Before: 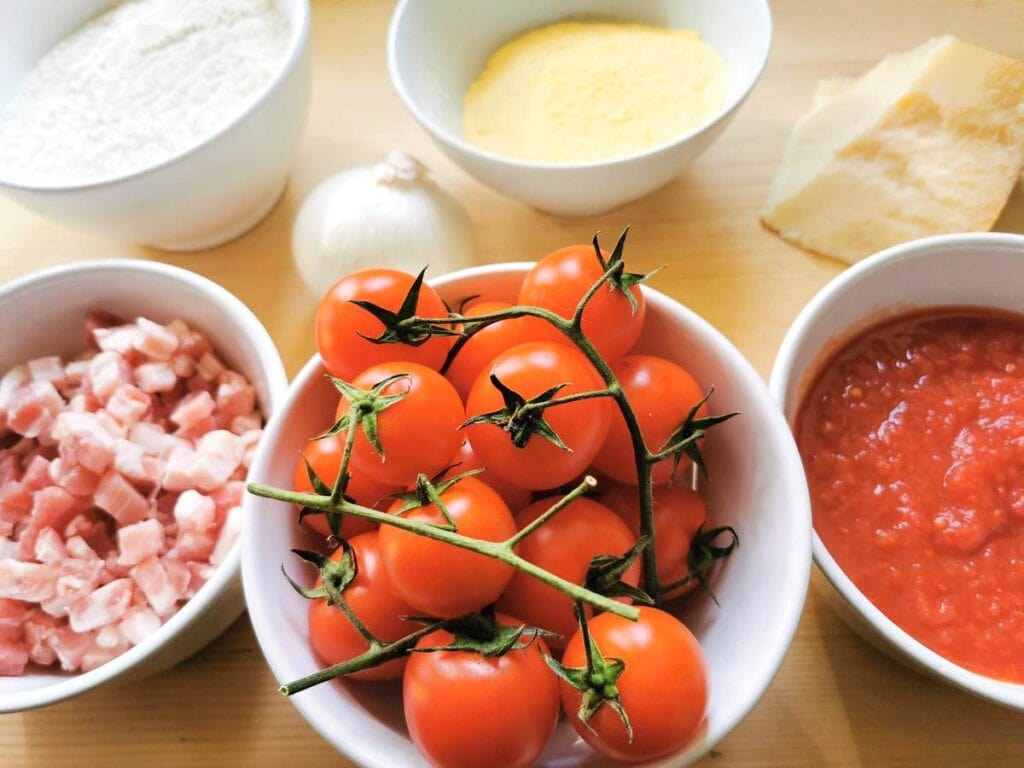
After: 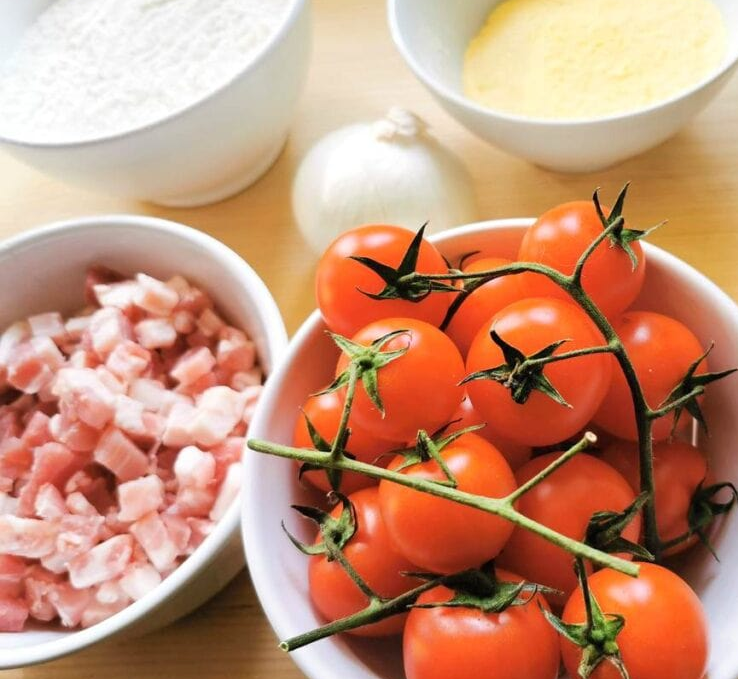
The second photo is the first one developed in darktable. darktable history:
crop: top 5.783%, right 27.899%, bottom 5.695%
